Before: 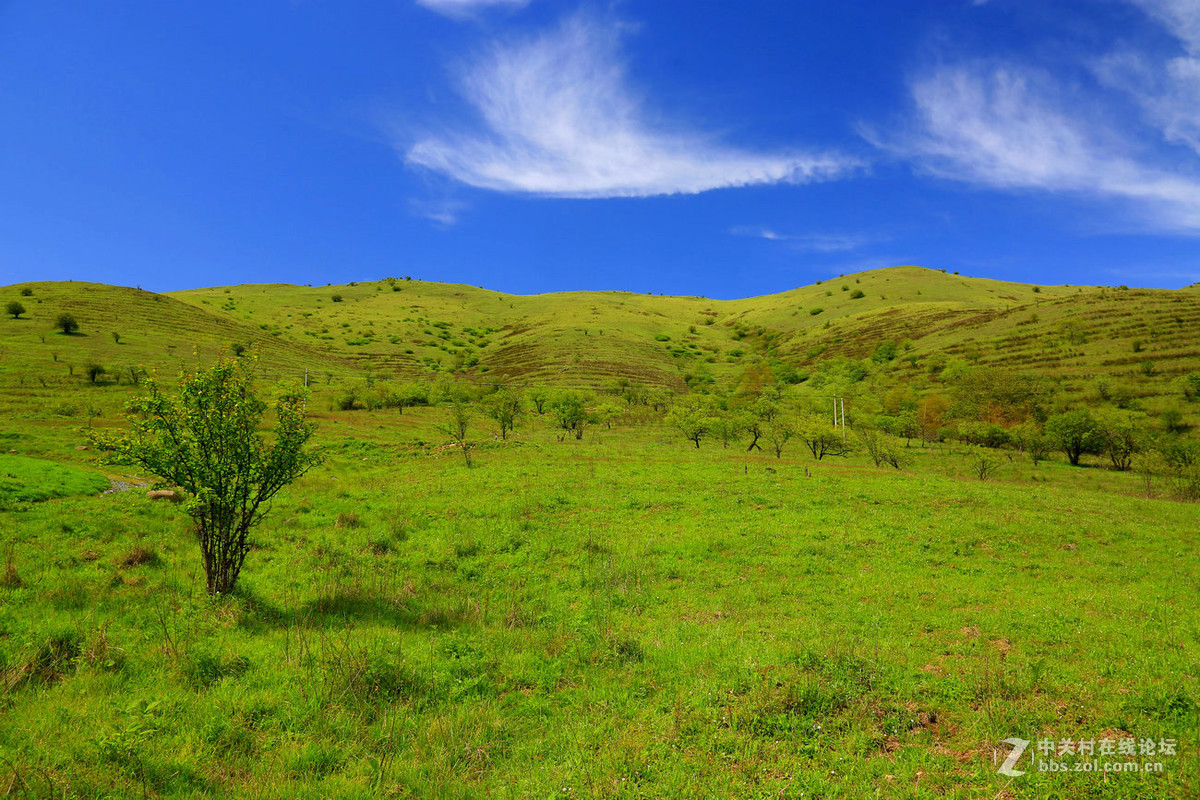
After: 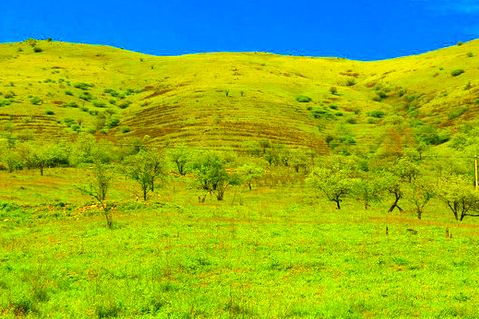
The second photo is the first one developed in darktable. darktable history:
exposure: exposure 0.999 EV, compensate highlight preservation false
crop: left 30%, top 30%, right 30%, bottom 30%
color balance rgb: linear chroma grading › global chroma 42%, perceptual saturation grading › global saturation 42%, global vibrance 33%
